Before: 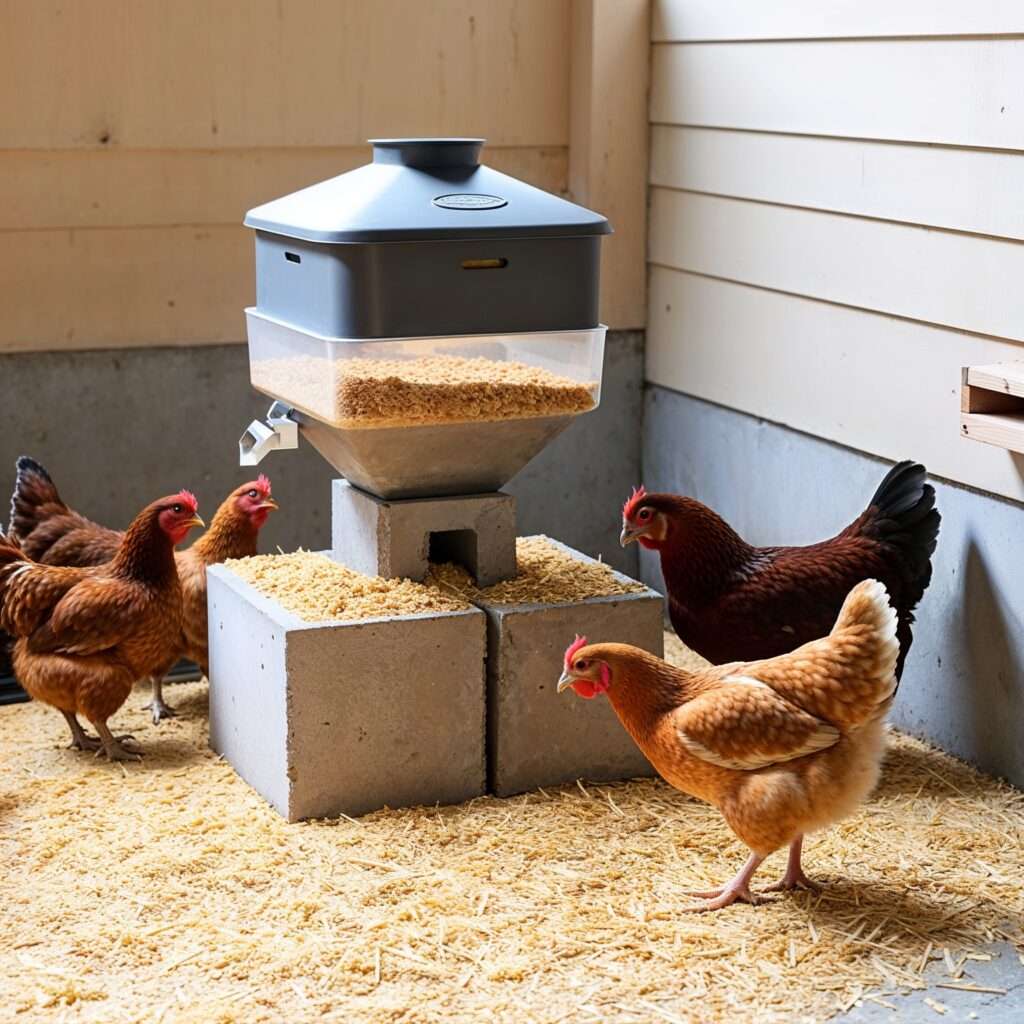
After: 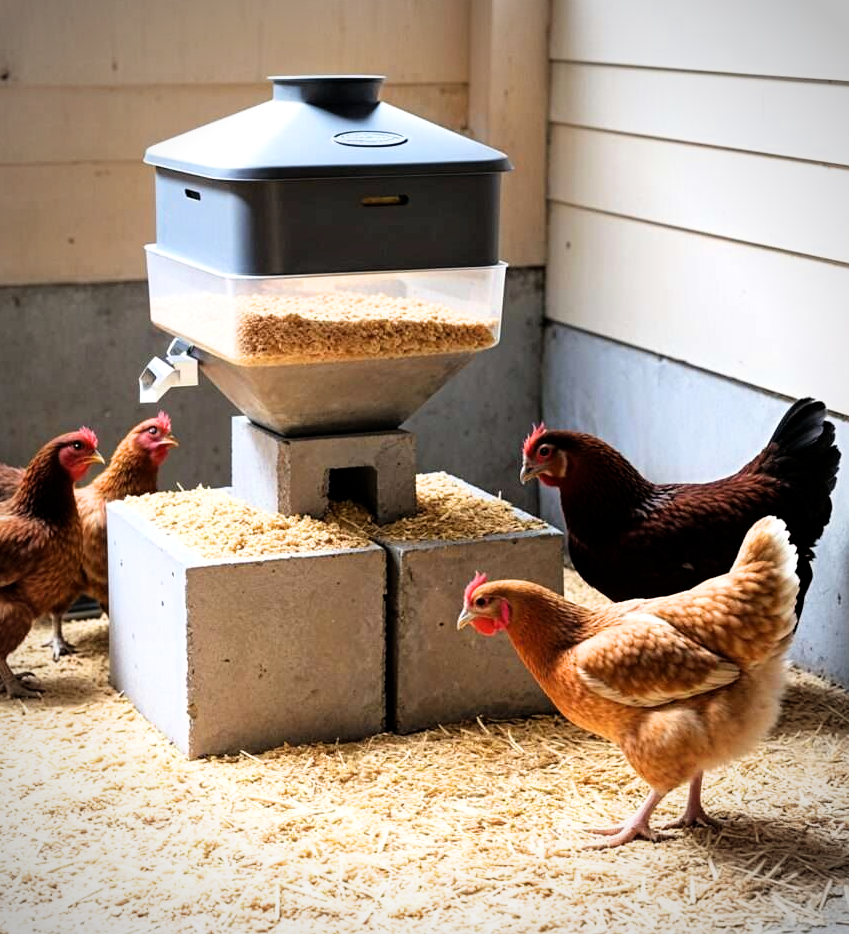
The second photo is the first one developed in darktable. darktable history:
filmic rgb: black relative exposure -12.86 EV, white relative exposure 2.8 EV, threshold 6 EV, target black luminance 0%, hardness 8.61, latitude 69.61%, contrast 1.133, shadows ↔ highlights balance -0.825%, enable highlight reconstruction true
vignetting: center (-0.008, 0)
crop: left 9.781%, top 6.21%, right 7.236%, bottom 2.561%
shadows and highlights: shadows -11.2, white point adjustment 1.5, highlights 10.25
tone equalizer: -8 EV -0.395 EV, -7 EV -0.395 EV, -6 EV -0.31 EV, -5 EV -0.213 EV, -3 EV 0.205 EV, -2 EV 0.34 EV, -1 EV 0.403 EV, +0 EV 0.413 EV
